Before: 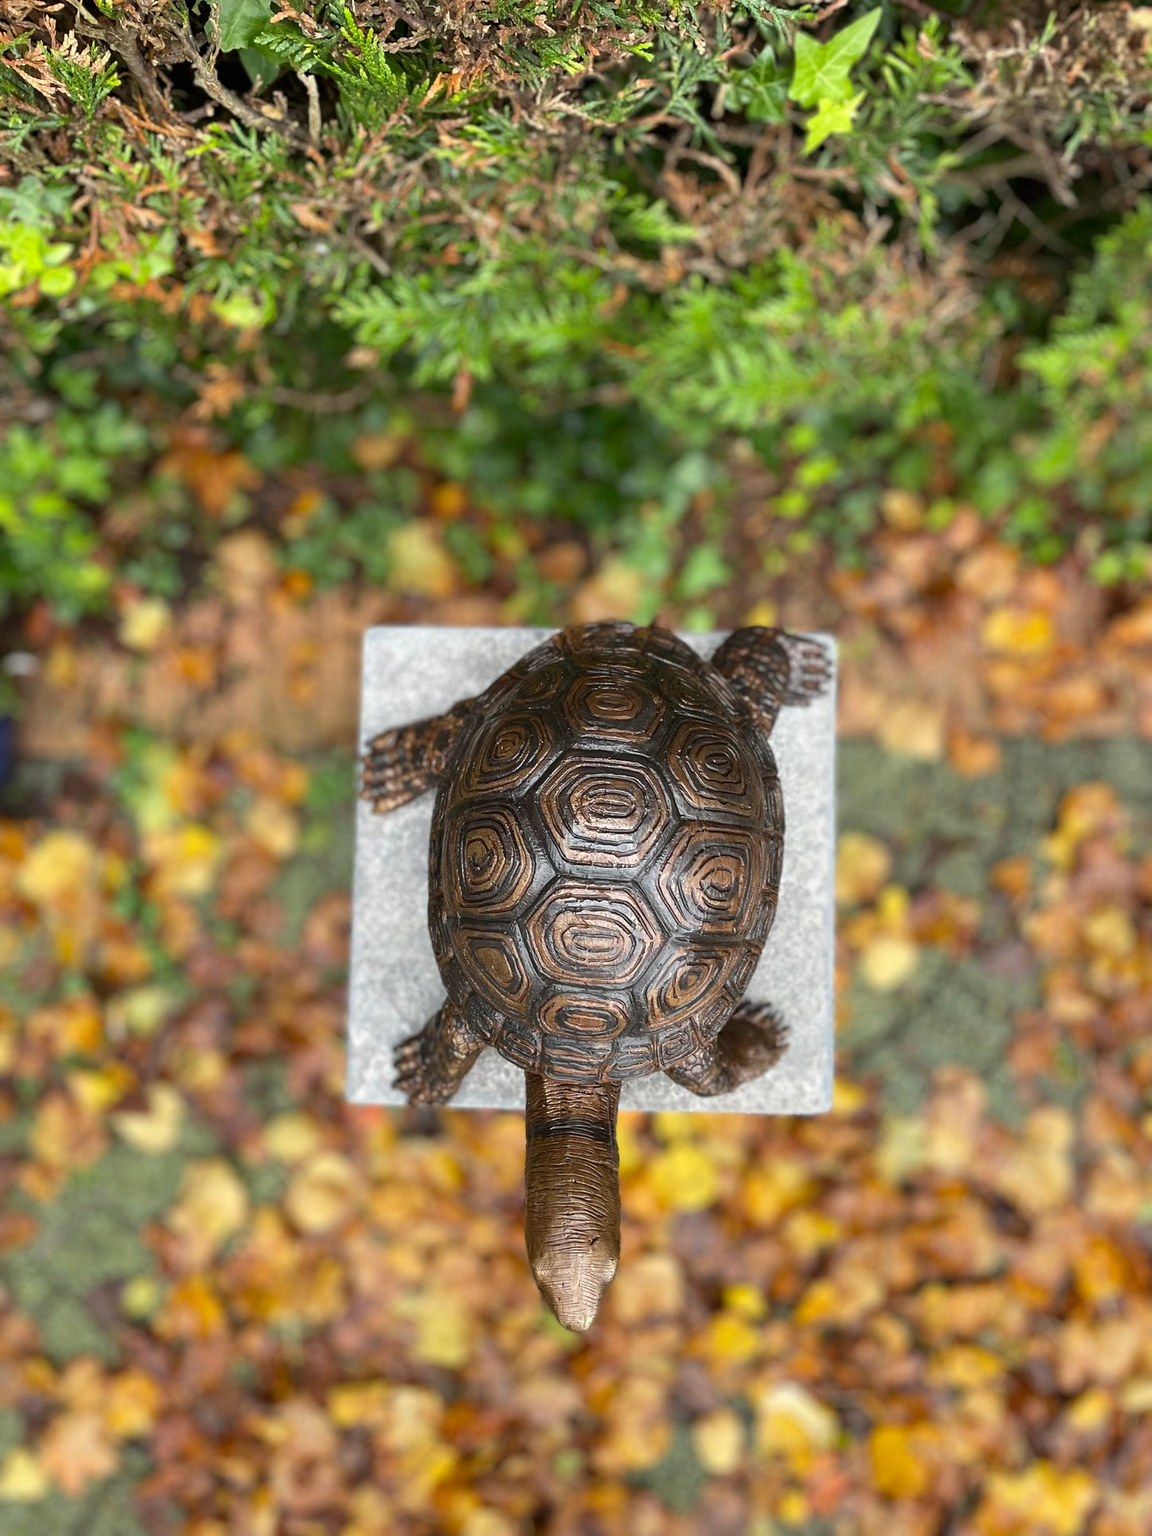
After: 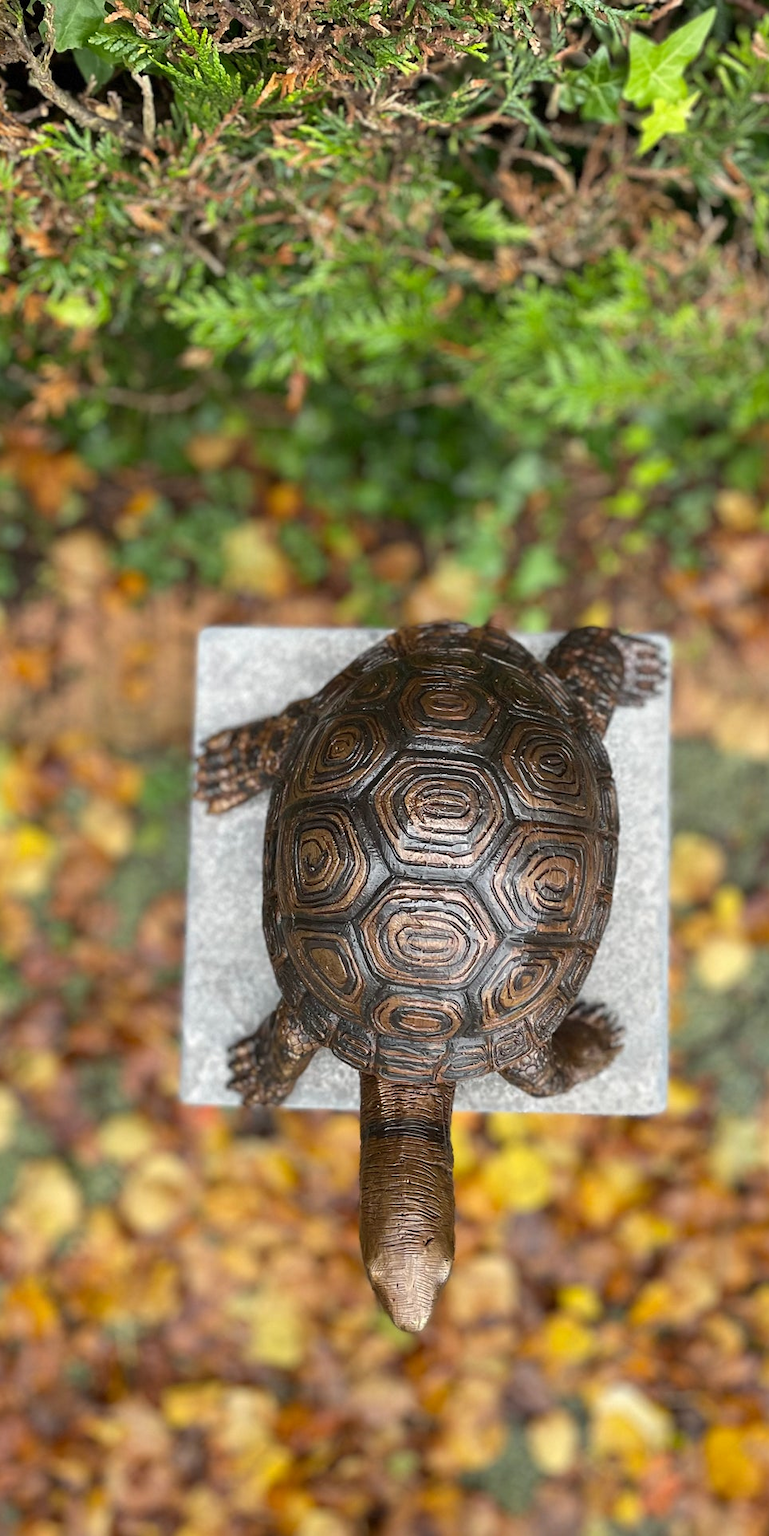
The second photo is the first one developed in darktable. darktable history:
crop and rotate: left 14.452%, right 18.72%
shadows and highlights: shadows 36.26, highlights -26.98, soften with gaussian
